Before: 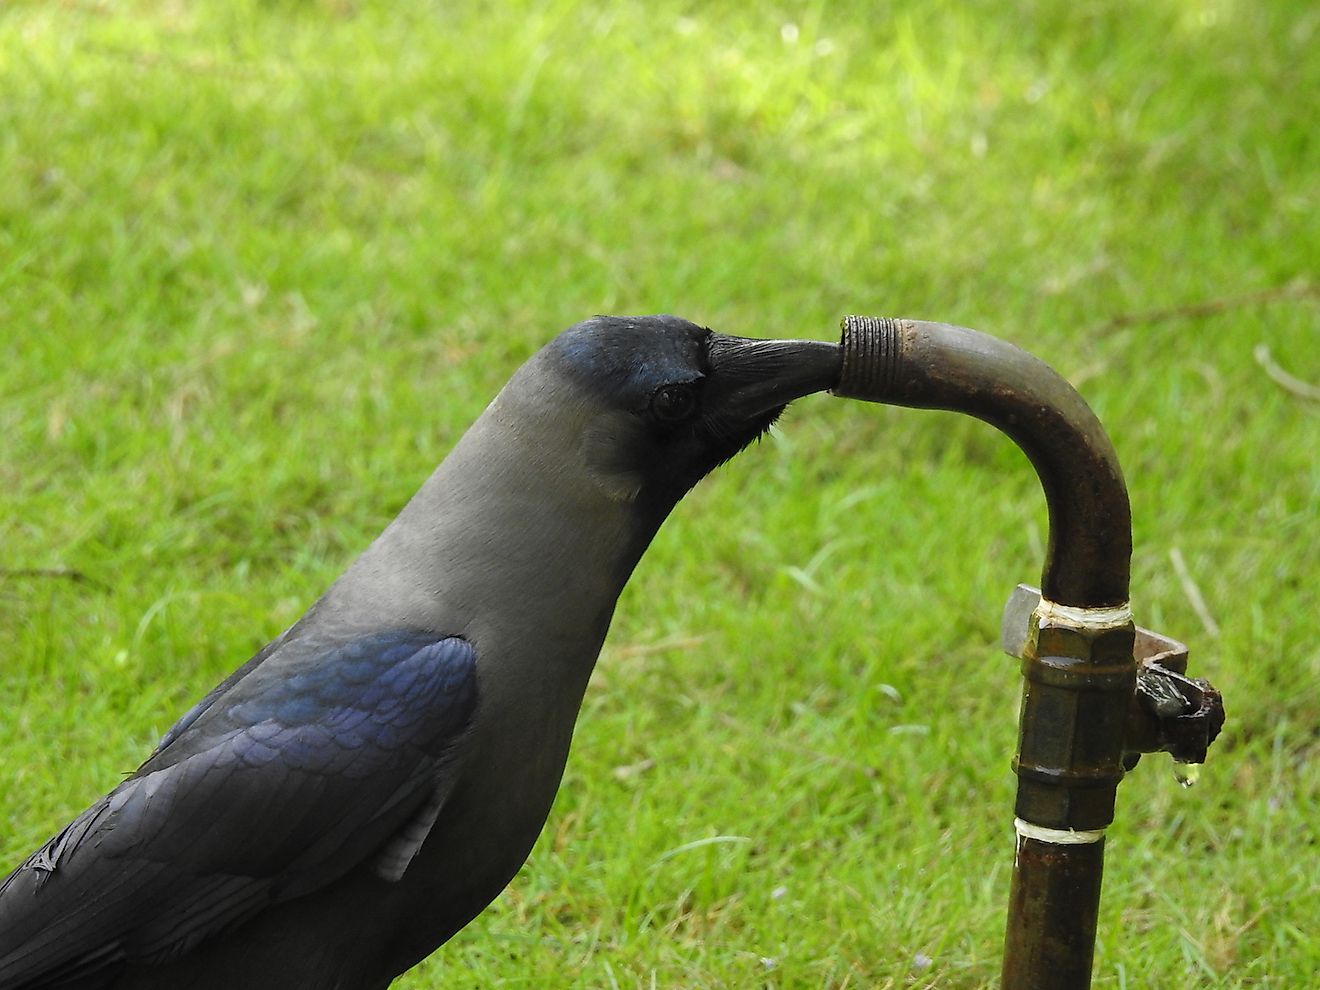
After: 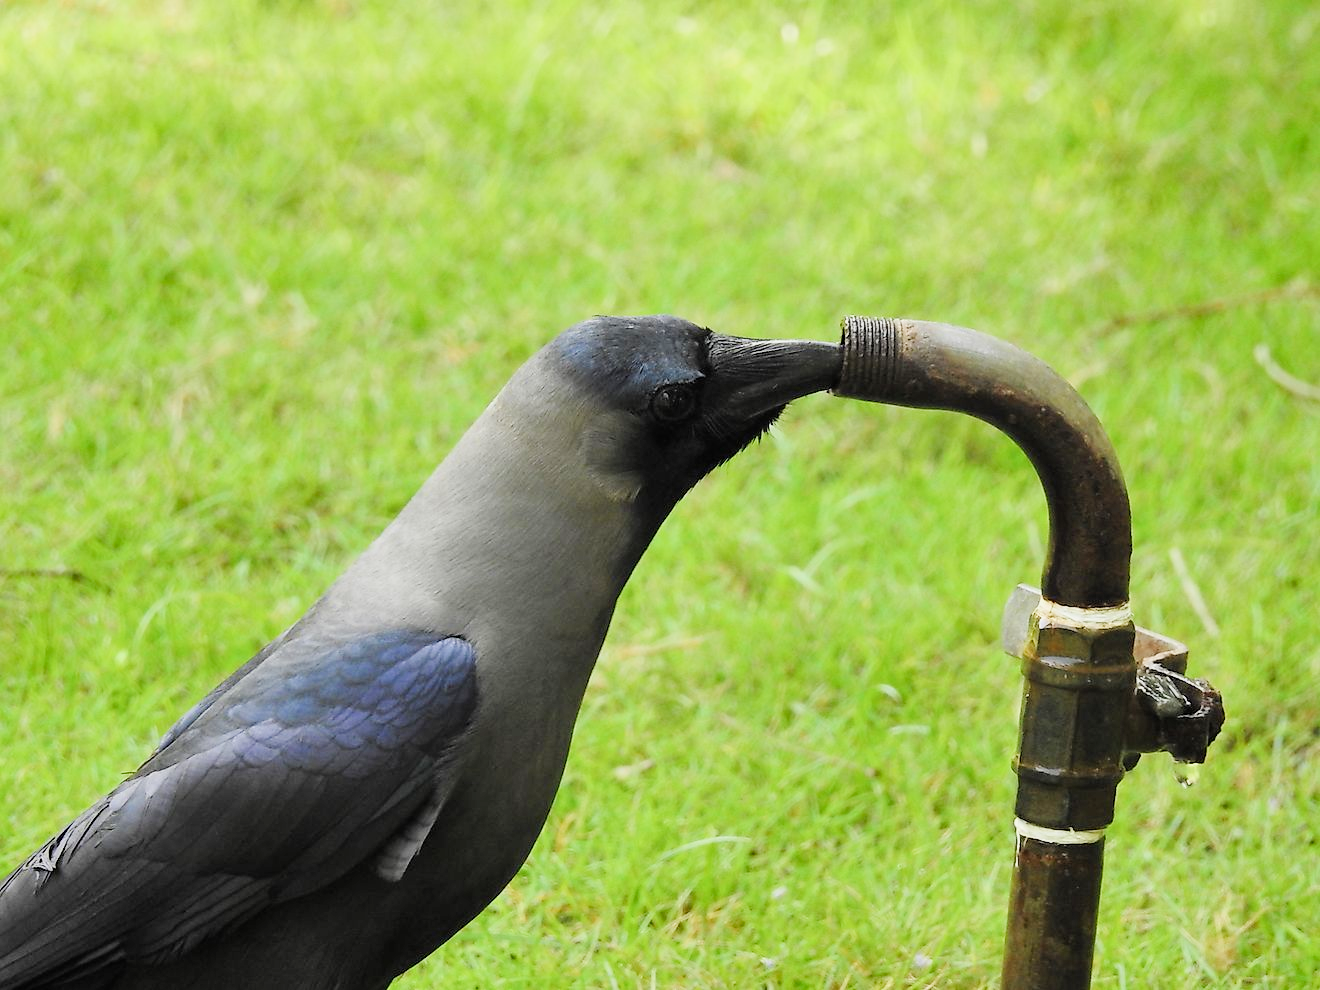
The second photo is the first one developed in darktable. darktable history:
exposure: black level correction 0, exposure 1.2 EV, compensate highlight preservation false
filmic rgb: black relative exposure -7.65 EV, white relative exposure 4.56 EV, hardness 3.61
shadows and highlights: shadows 20.79, highlights -35.34, soften with gaussian
